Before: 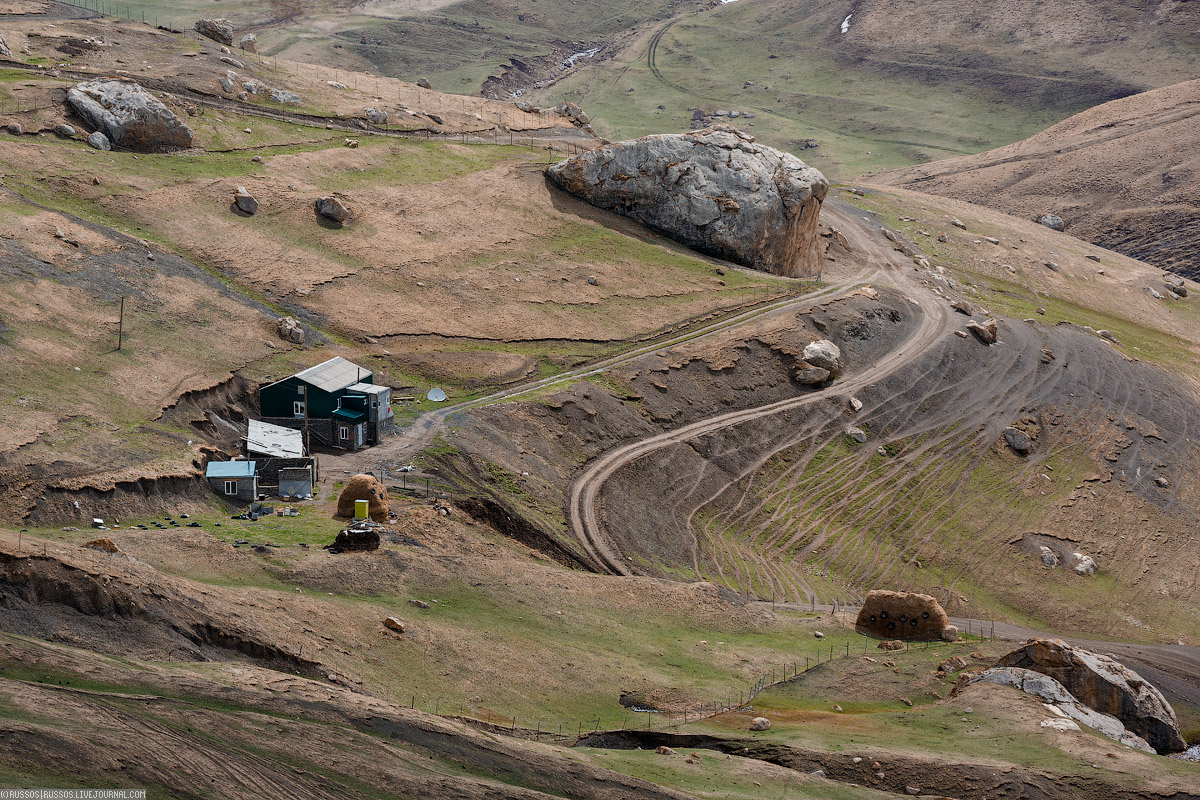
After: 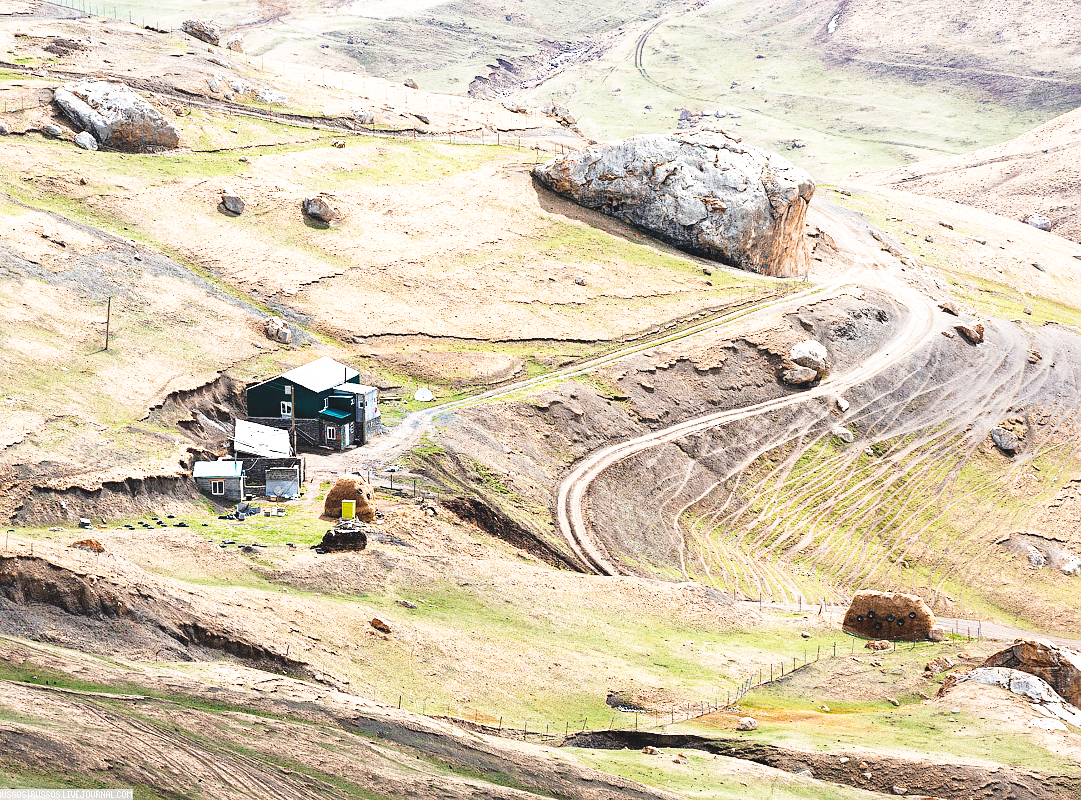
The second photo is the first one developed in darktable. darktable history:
base curve: curves: ch0 [(0, 0) (0.026, 0.03) (0.109, 0.232) (0.351, 0.748) (0.669, 0.968) (1, 1)], preserve colors none
sharpen: amount 0.2
exposure: black level correction -0.005, exposure 1.002 EV, compensate highlight preservation false
crop and rotate: left 1.088%, right 8.807%
